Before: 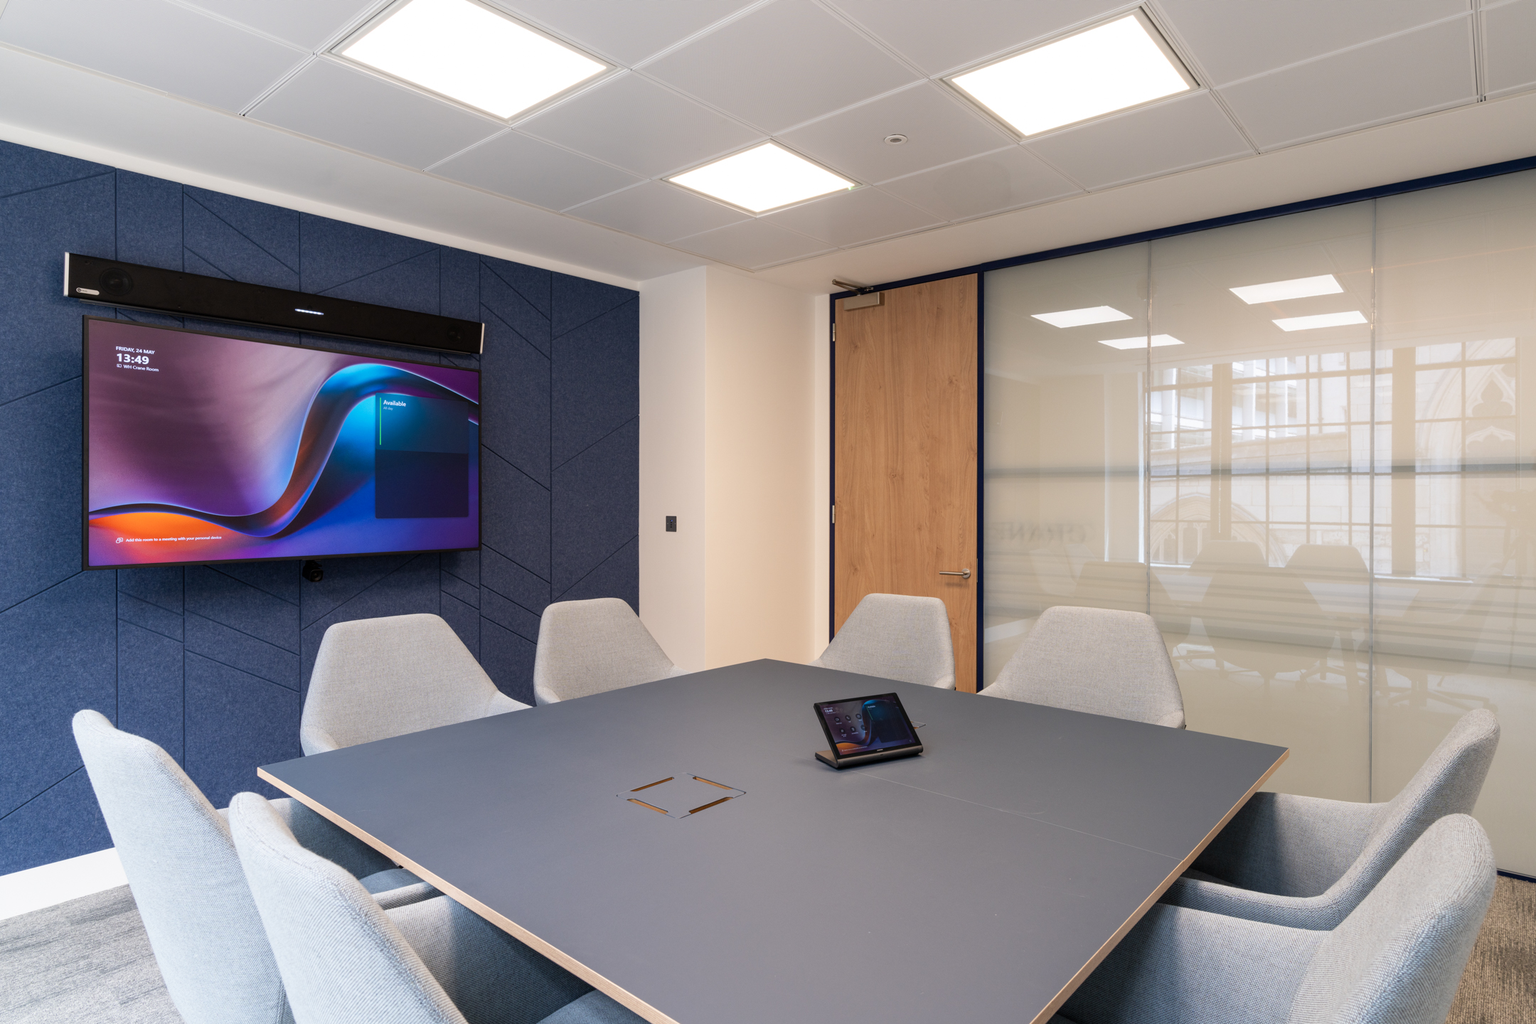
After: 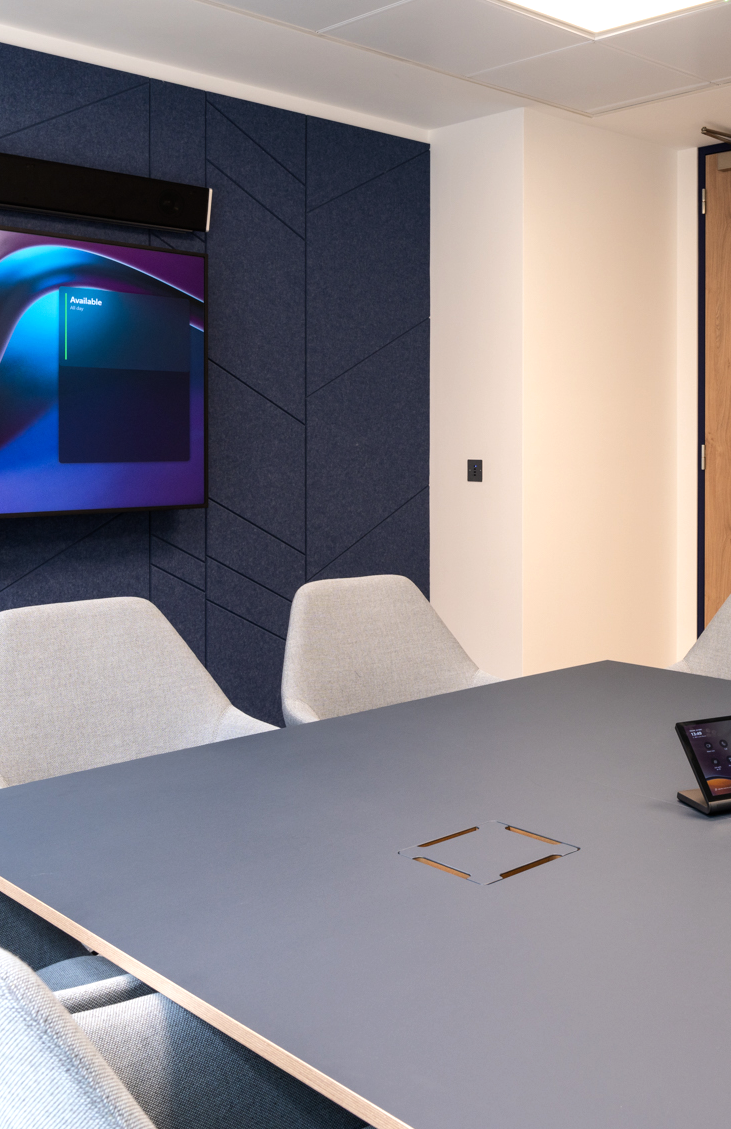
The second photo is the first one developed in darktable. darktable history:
crop and rotate: left 21.783%, top 18.529%, right 44.333%, bottom 3.001%
tone equalizer: -8 EV -0.383 EV, -7 EV -0.356 EV, -6 EV -0.296 EV, -5 EV -0.234 EV, -3 EV 0.25 EV, -2 EV 0.308 EV, -1 EV 0.397 EV, +0 EV 0.417 EV, edges refinement/feathering 500, mask exposure compensation -1.57 EV, preserve details no
